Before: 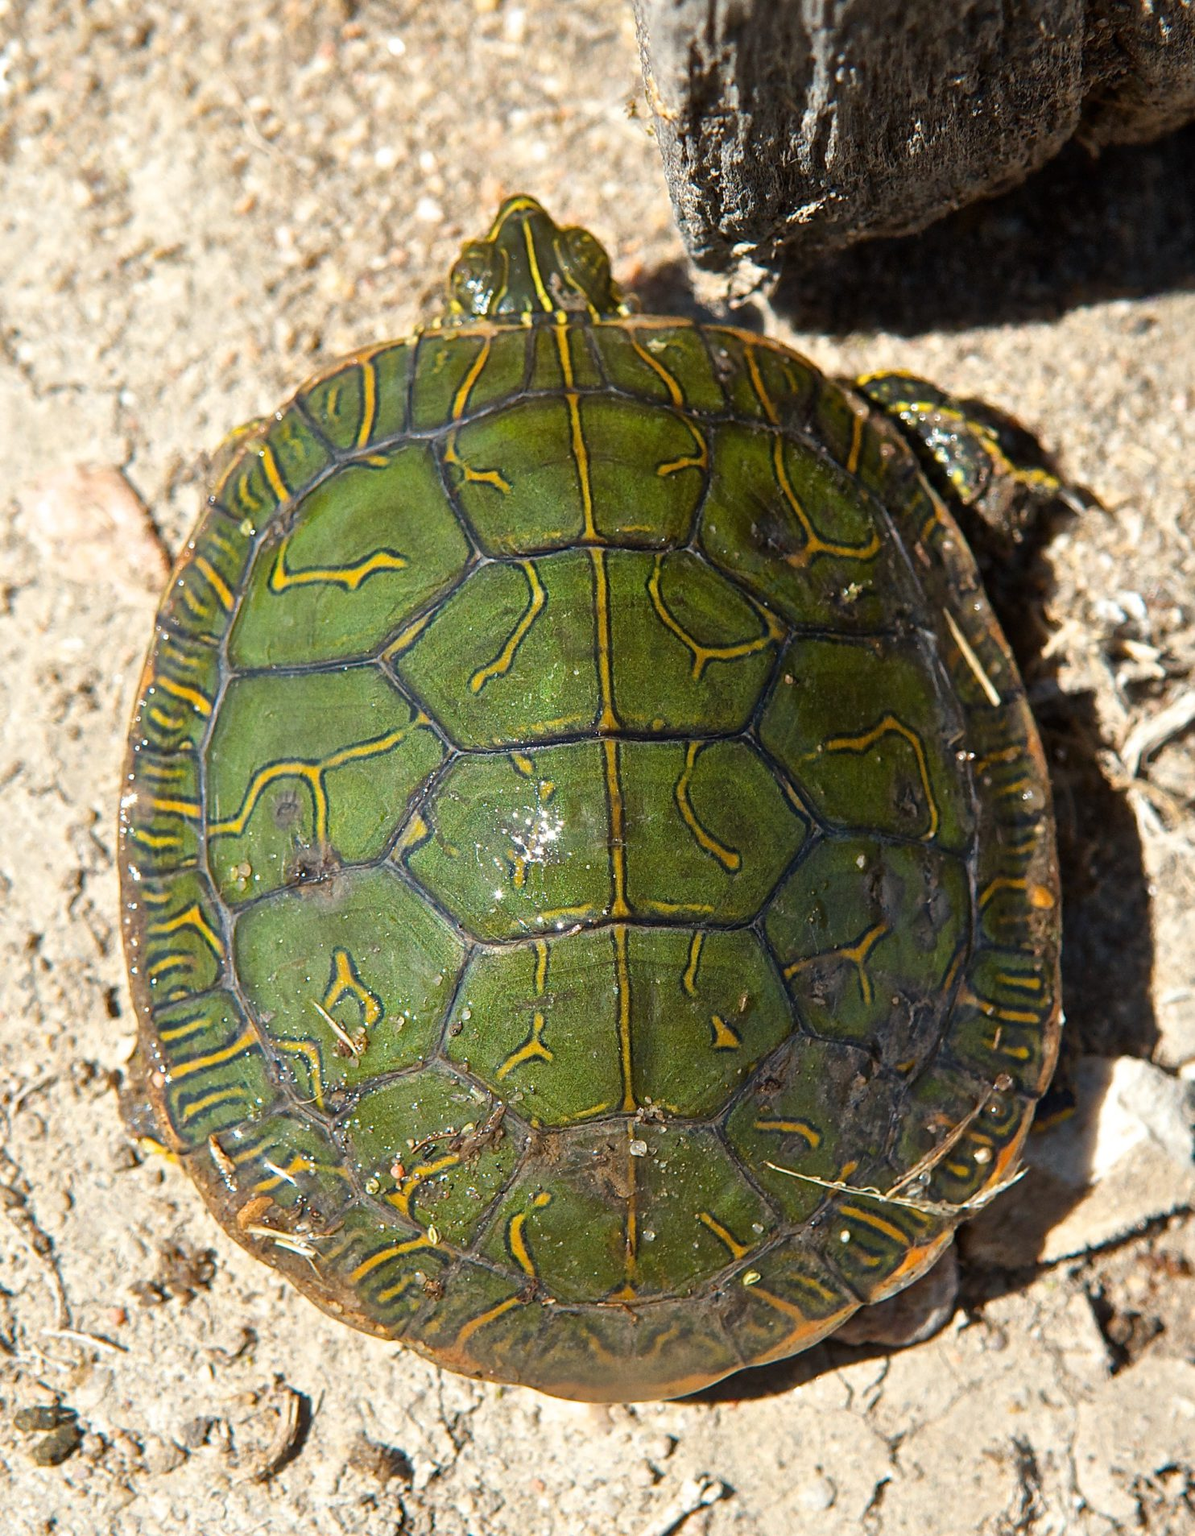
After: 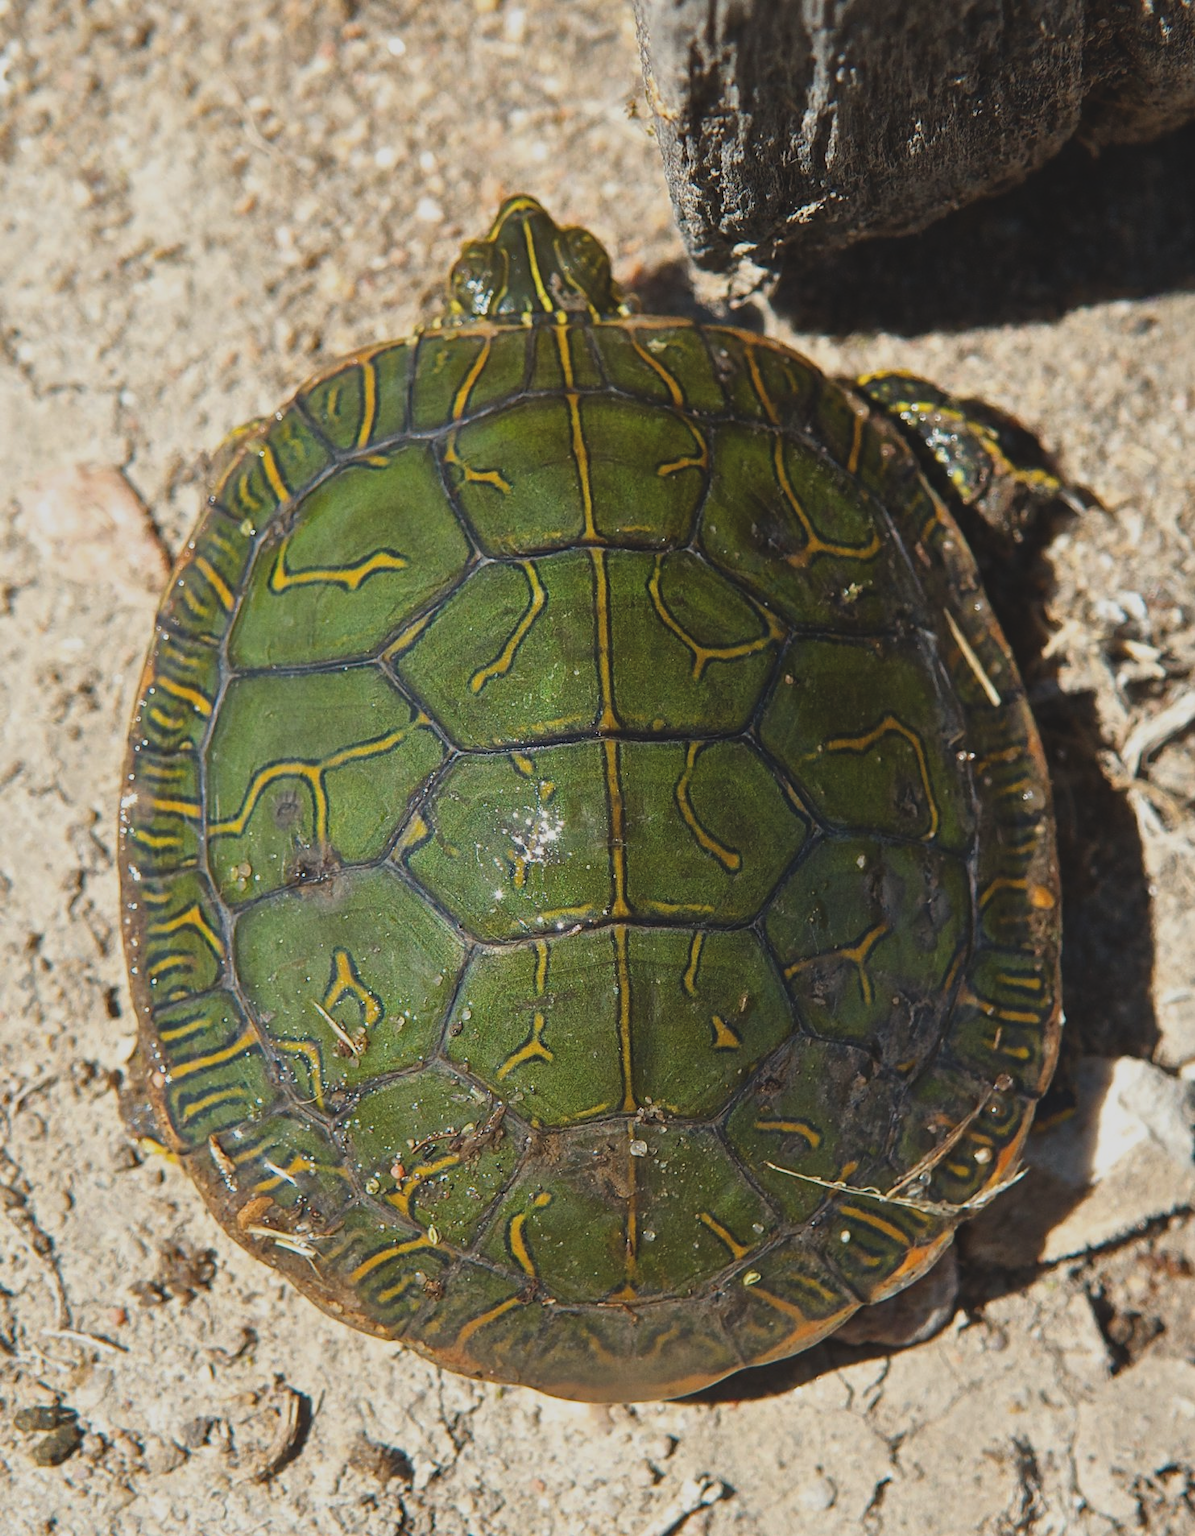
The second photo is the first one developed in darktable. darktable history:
exposure: black level correction -0.015, exposure -0.517 EV, compensate exposure bias true, compensate highlight preservation false
